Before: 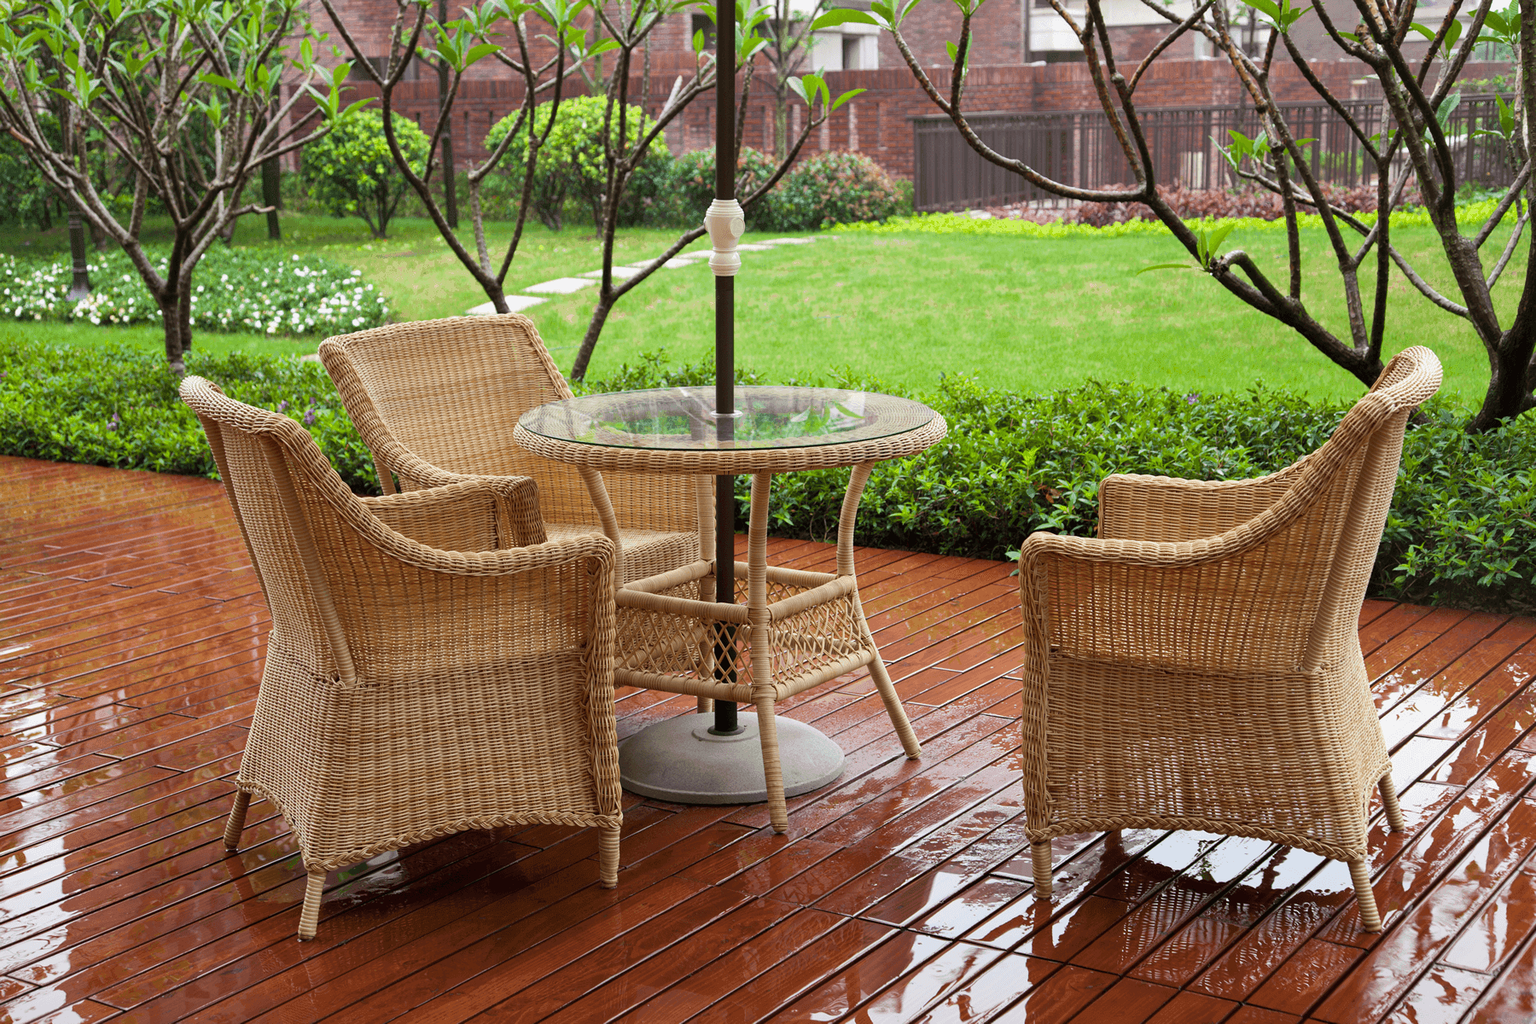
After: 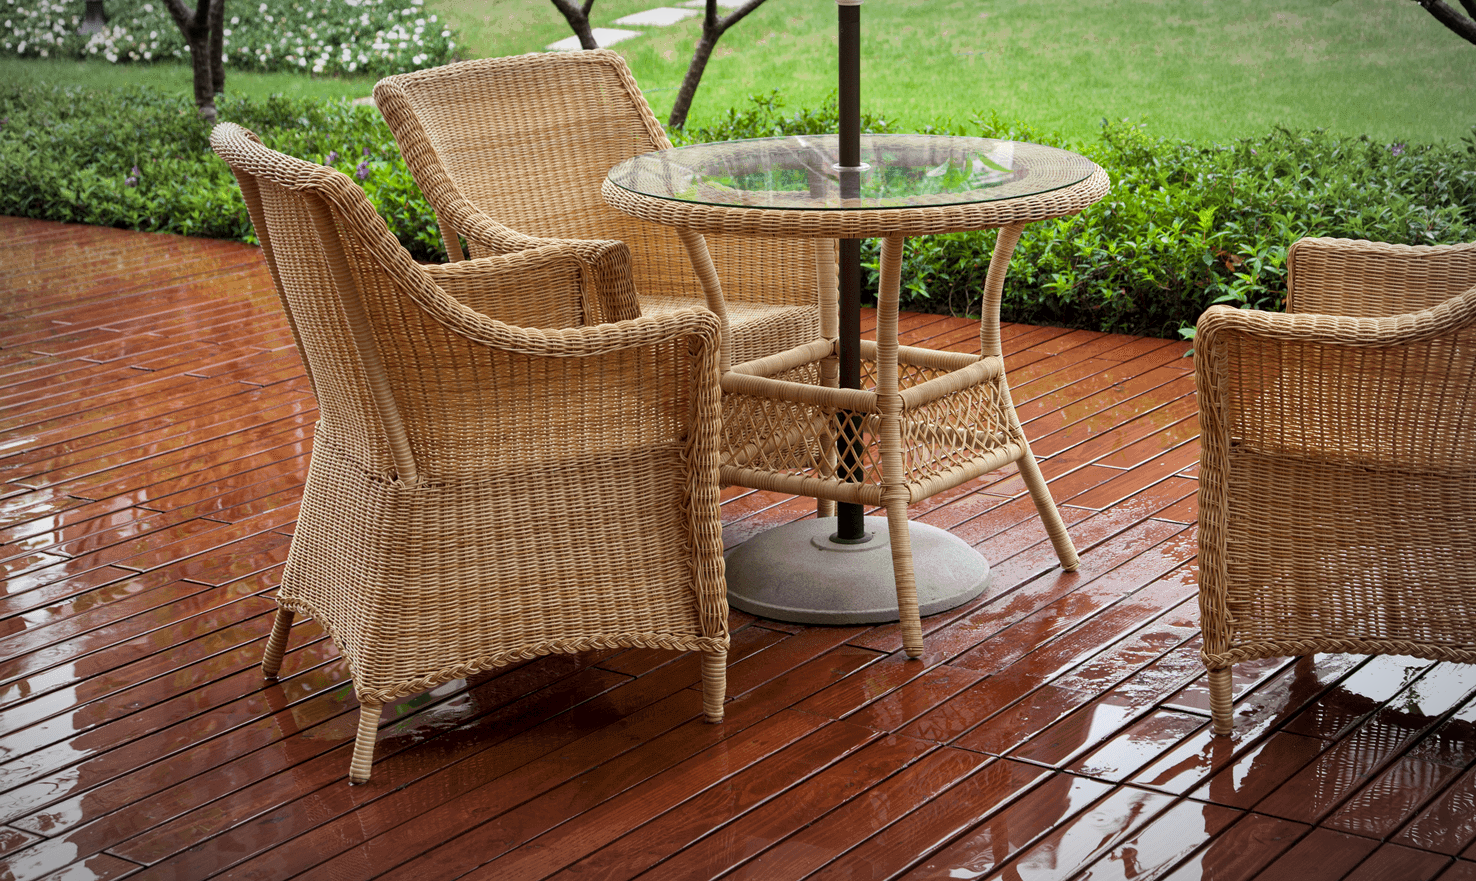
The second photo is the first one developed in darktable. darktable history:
crop: top 26.531%, right 17.959%
vignetting: automatic ratio true
local contrast: highlights 100%, shadows 100%, detail 120%, midtone range 0.2
